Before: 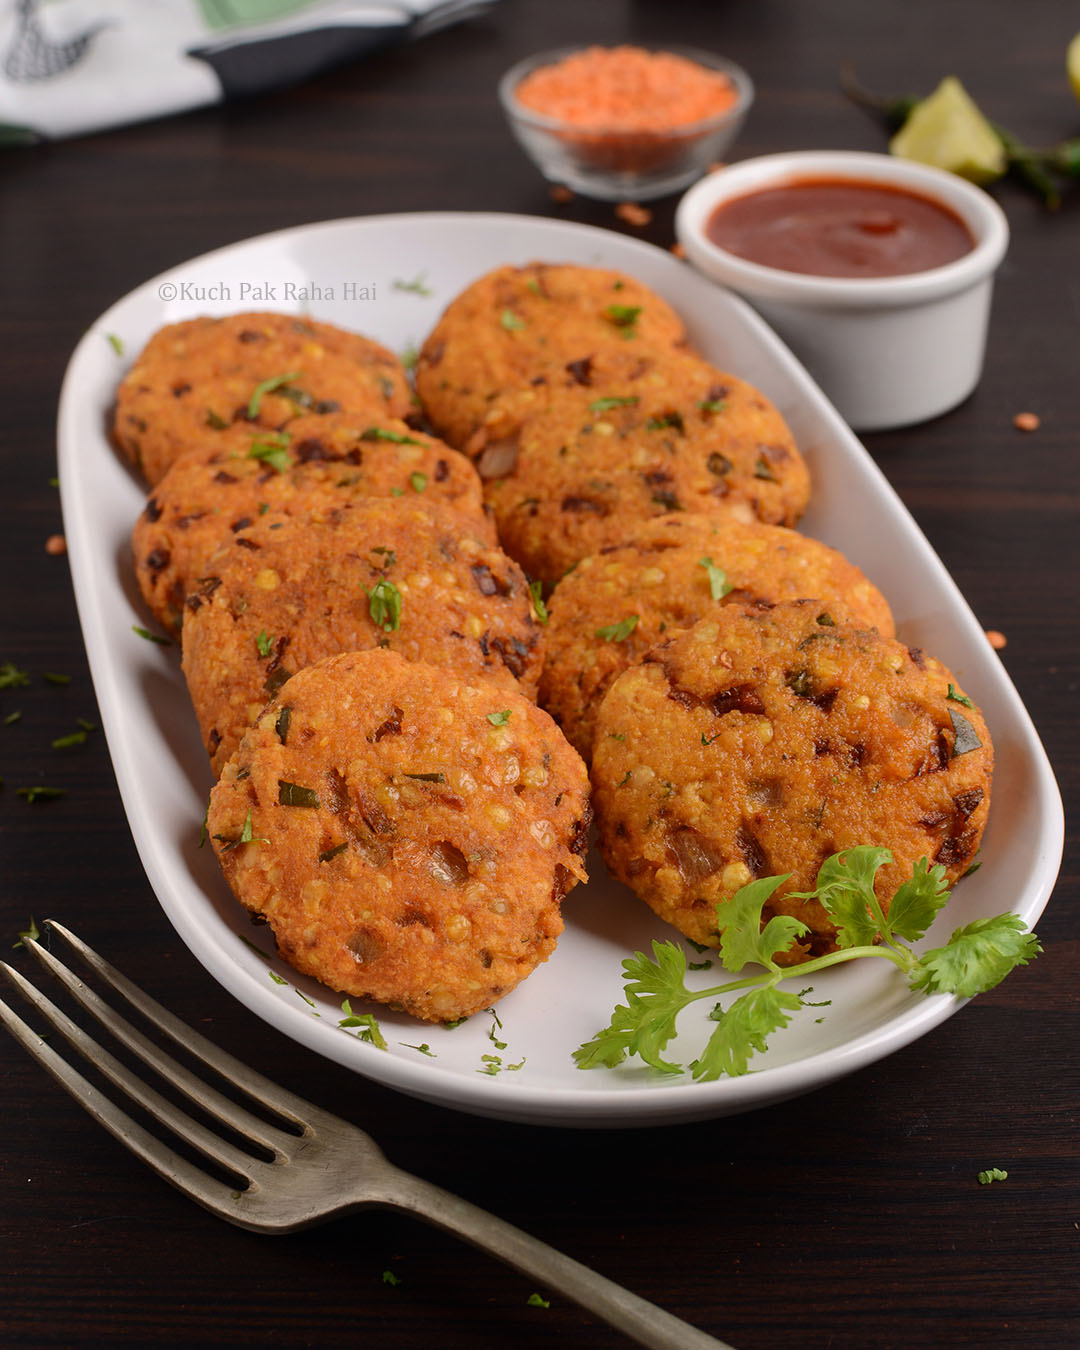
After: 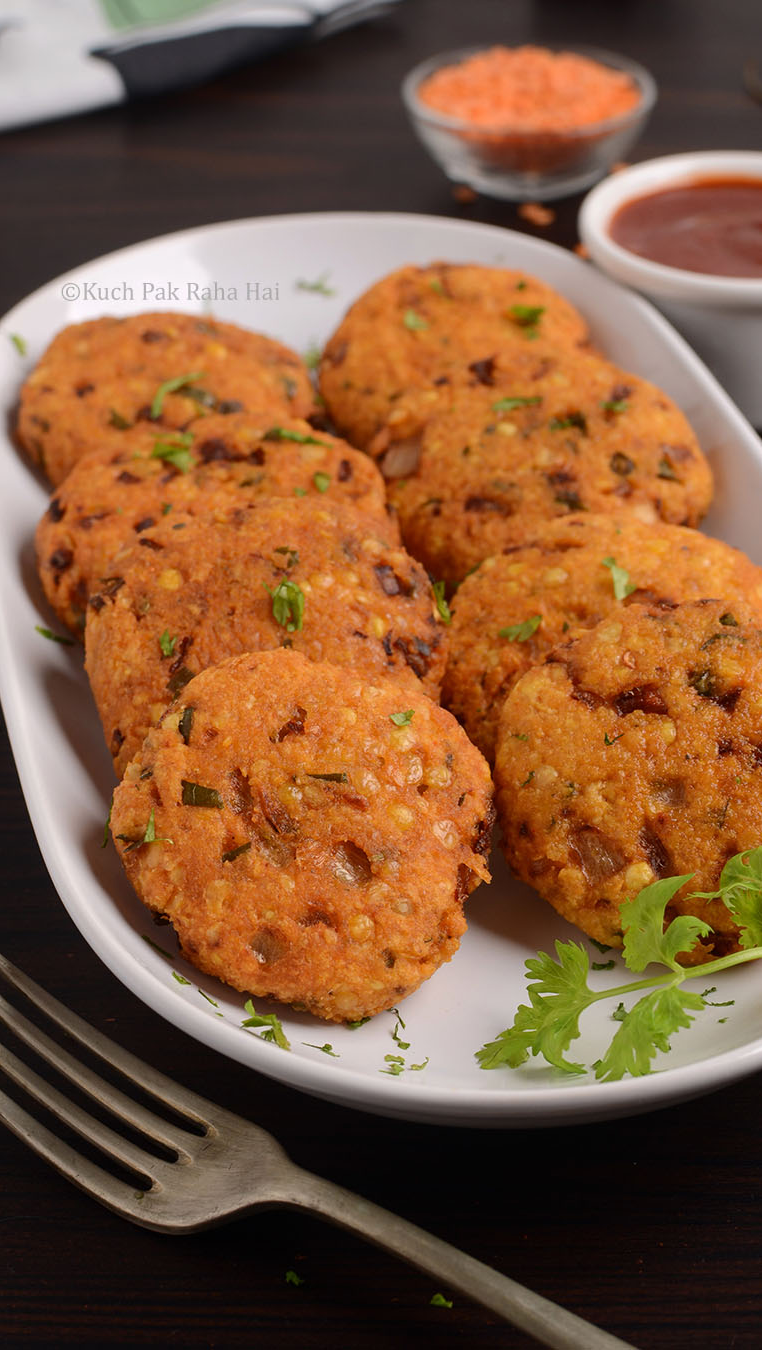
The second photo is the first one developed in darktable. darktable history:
crop and rotate: left 9.035%, right 20.4%
